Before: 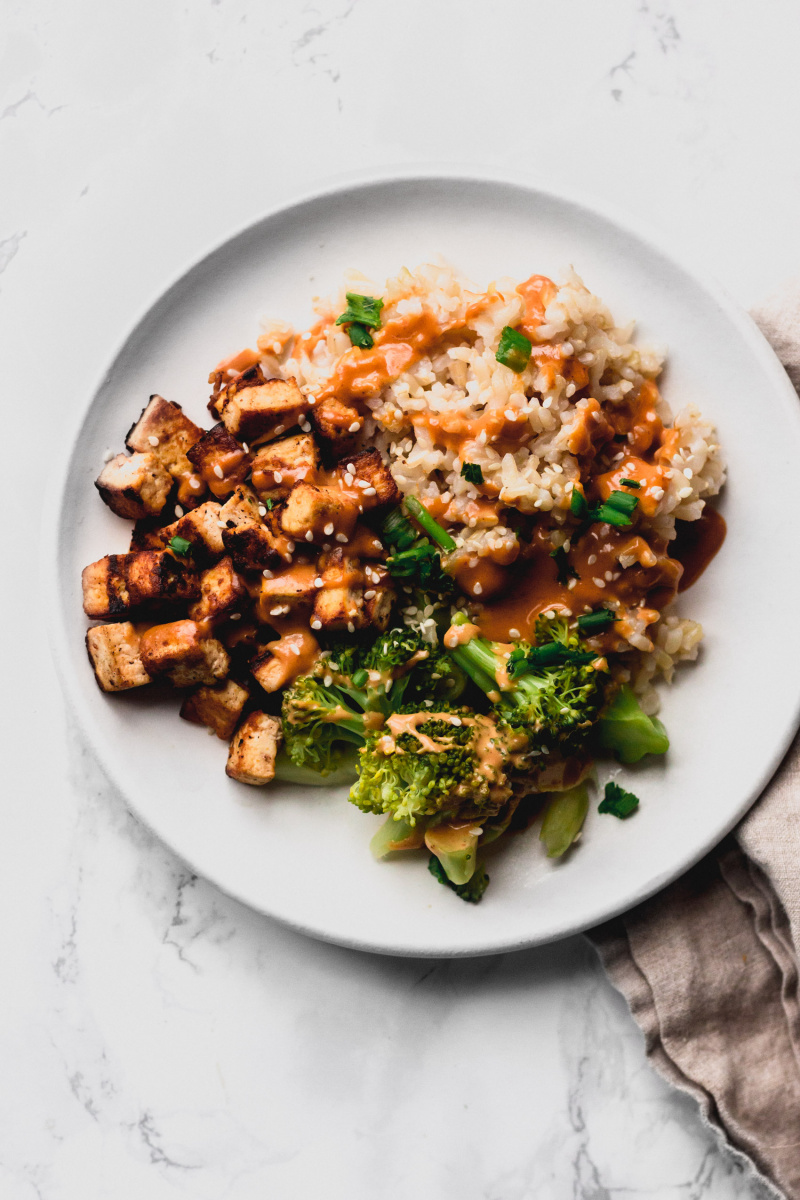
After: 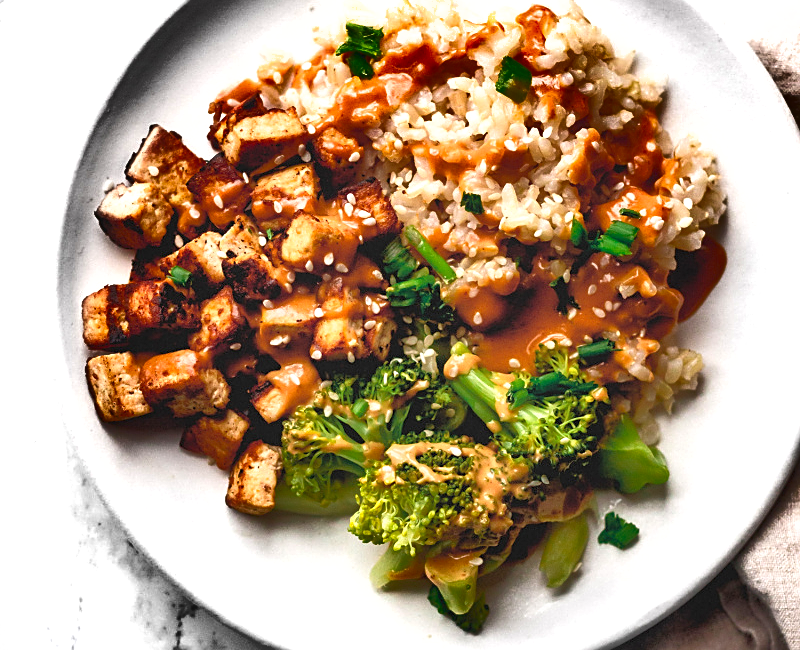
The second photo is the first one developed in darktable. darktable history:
tone equalizer: -7 EV 0.152 EV, -6 EV 0.575 EV, -5 EV 1.18 EV, -4 EV 1.34 EV, -3 EV 1.16 EV, -2 EV 0.6 EV, -1 EV 0.156 EV
crop and rotate: top 22.581%, bottom 23.177%
exposure: black level correction 0, exposure 0.498 EV, compensate highlight preservation false
shadows and highlights: white point adjustment 0.118, highlights -69.76, soften with gaussian
sharpen: amount 0.499
